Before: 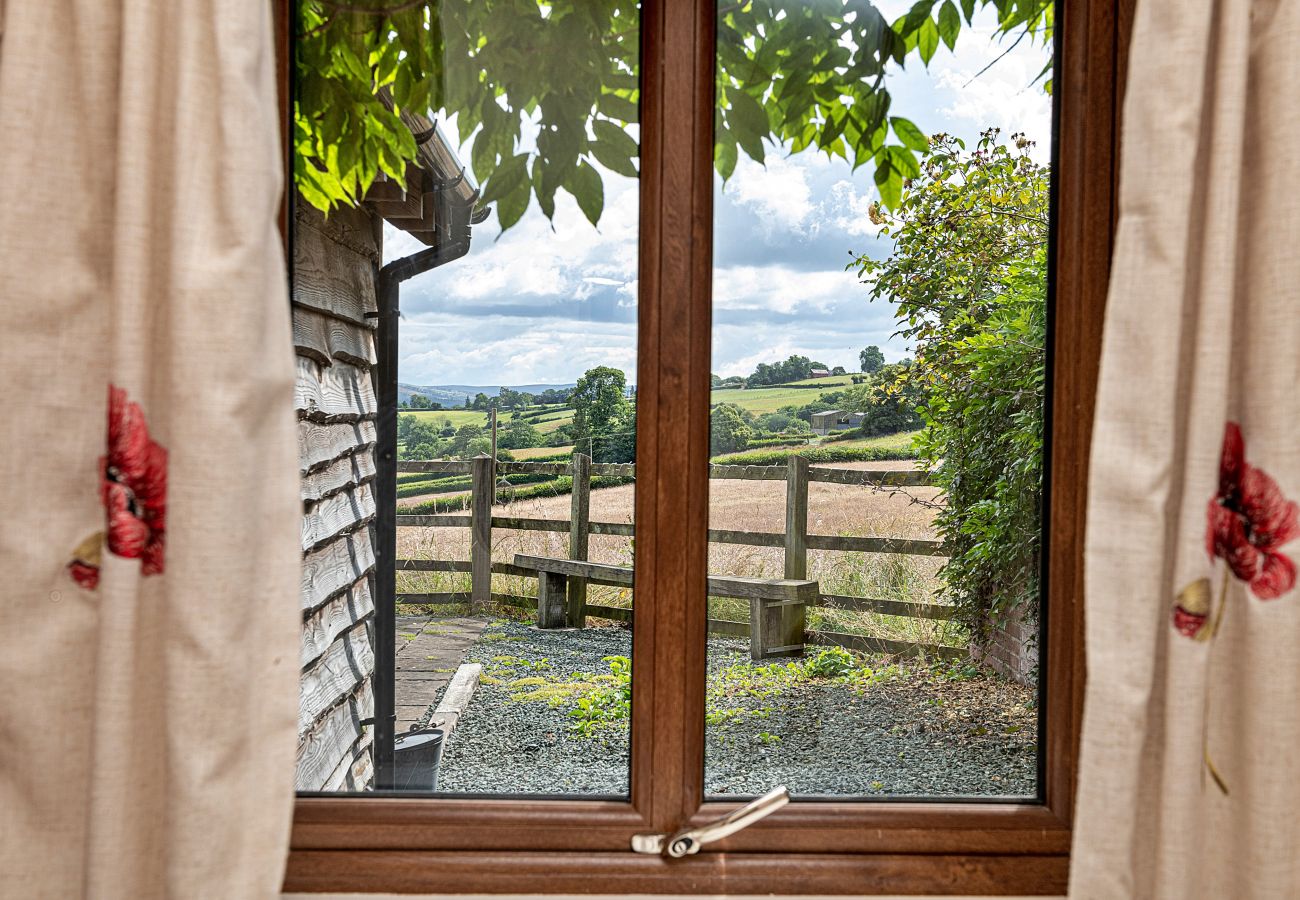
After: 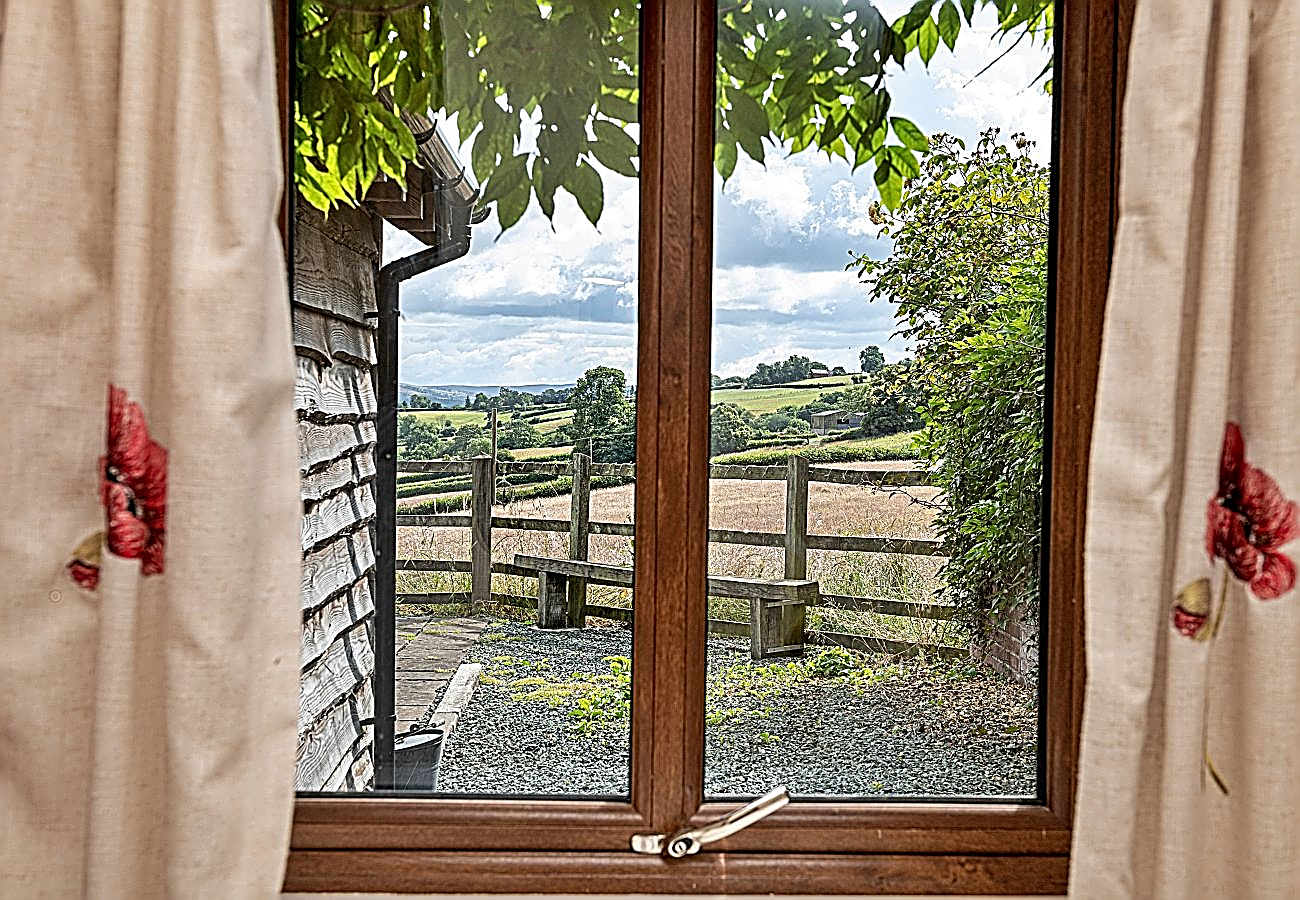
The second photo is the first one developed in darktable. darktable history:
sharpen: amount 1.871
